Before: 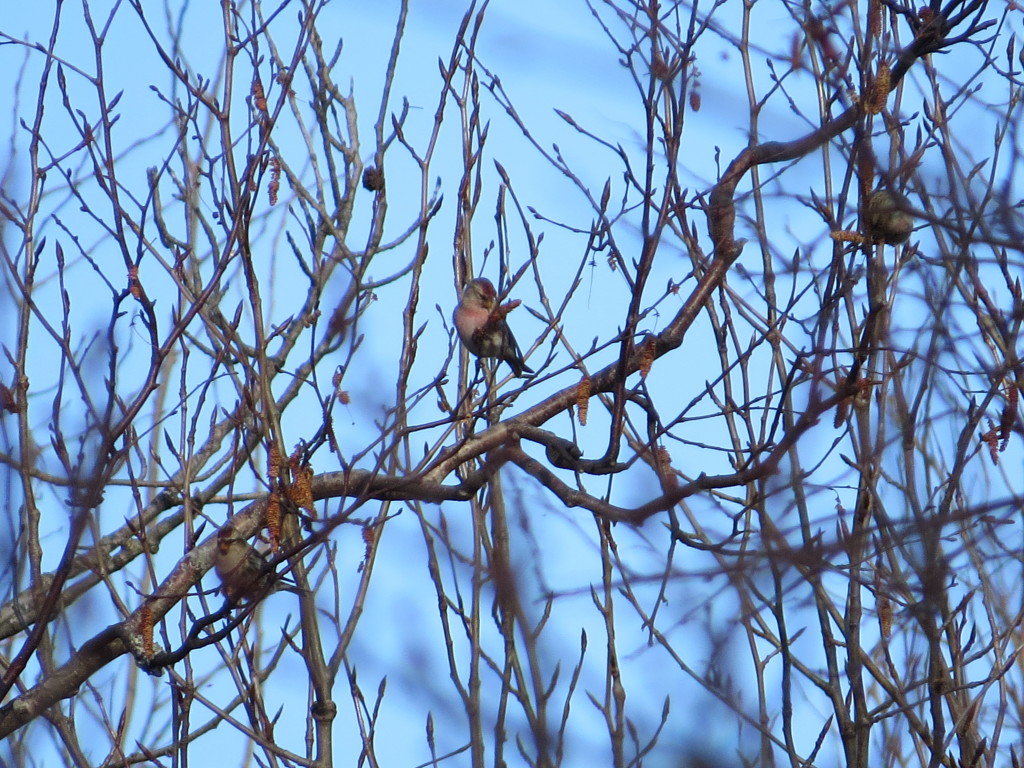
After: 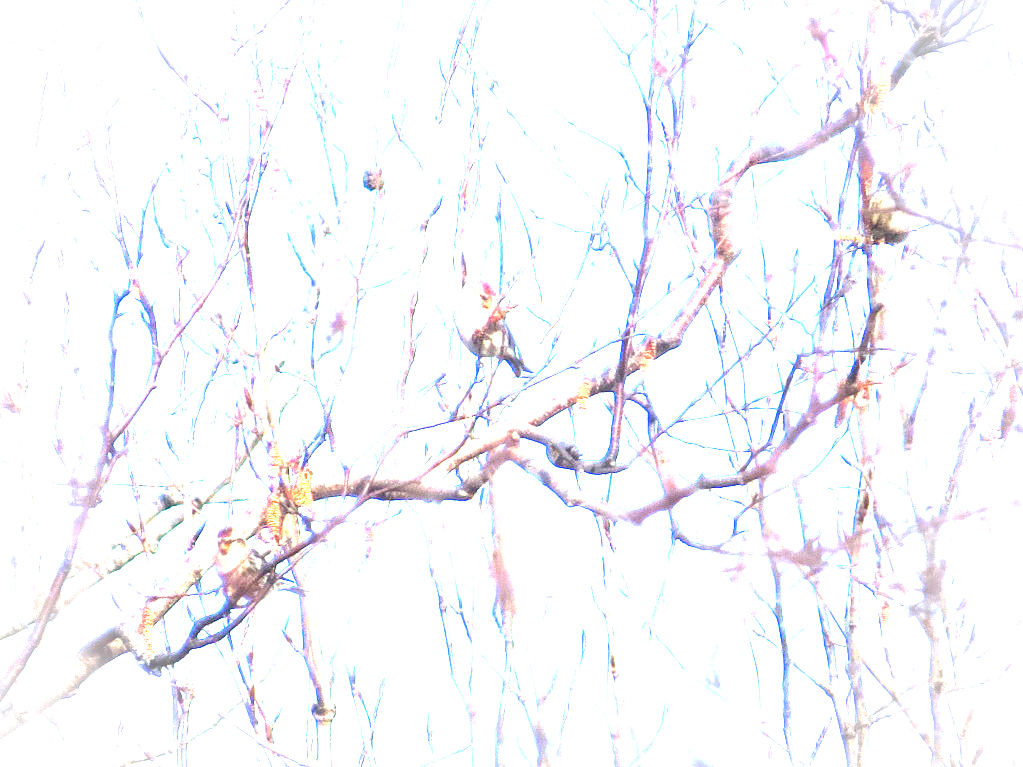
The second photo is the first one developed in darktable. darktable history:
vignetting: fall-off radius 60.37%, brightness 0.982, saturation -0.494, unbound false
exposure: black level correction 0, exposure 4.024 EV, compensate highlight preservation false
crop and rotate: left 0.082%, bottom 0.001%
local contrast: highlights 104%, shadows 98%, detail 120%, midtone range 0.2
